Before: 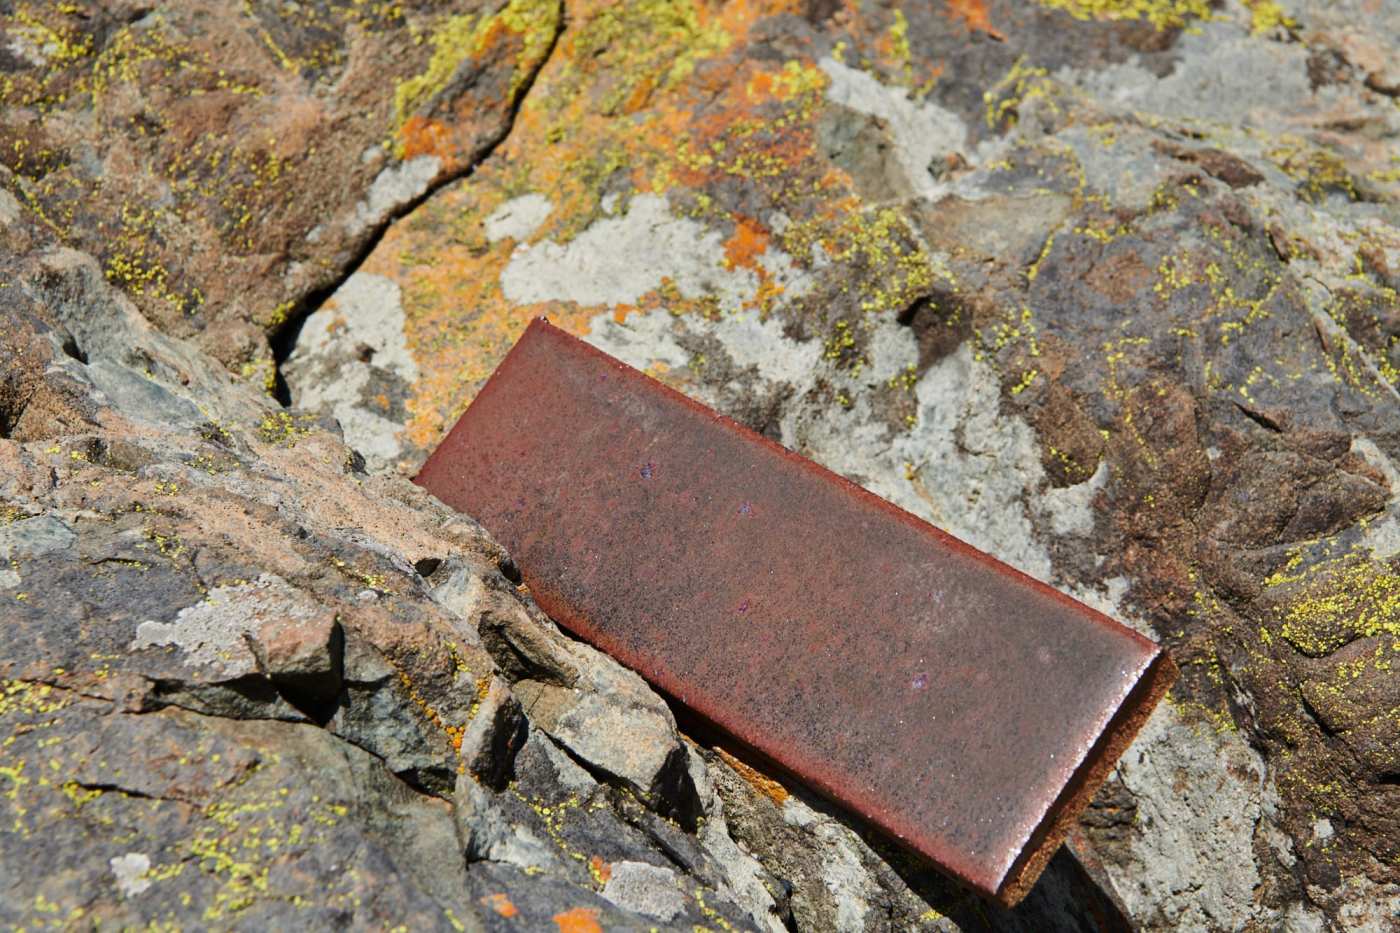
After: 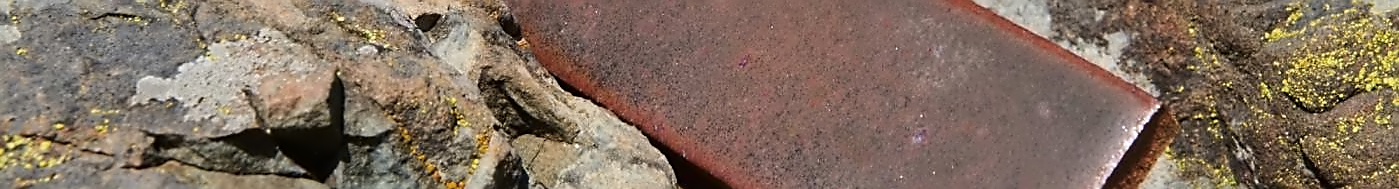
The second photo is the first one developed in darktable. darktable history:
sharpen: on, module defaults
crop and rotate: top 58.626%, bottom 21.115%
exposure: exposure 0.024 EV, compensate exposure bias true, compensate highlight preservation false
contrast equalizer: y [[0.5 ×6], [0.5 ×6], [0.5 ×6], [0, 0.033, 0.067, 0.1, 0.133, 0.167], [0, 0.05, 0.1, 0.15, 0.2, 0.25]]
